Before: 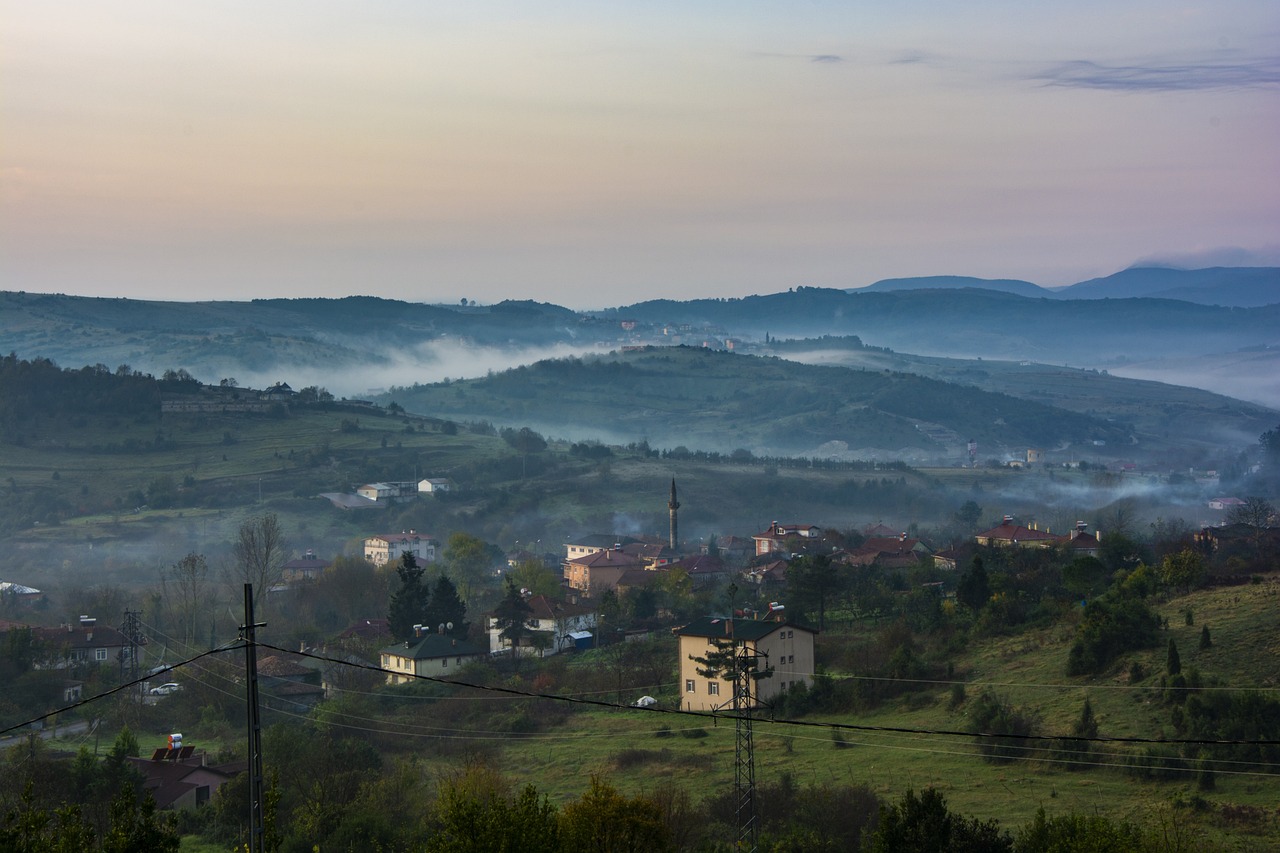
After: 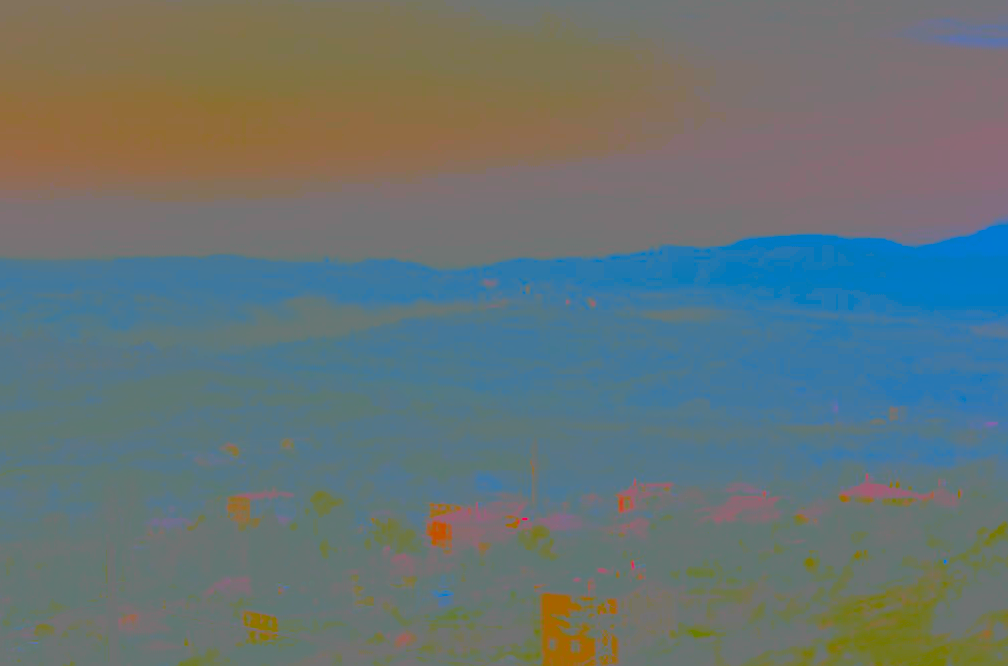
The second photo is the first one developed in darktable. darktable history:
local contrast: highlights 2%, shadows 7%, detail 134%
tone curve: curves: ch0 [(0, 0) (0.062, 0.023) (0.168, 0.142) (0.359, 0.44) (0.469, 0.544) (0.634, 0.722) (0.839, 0.909) (0.998, 0.978)]; ch1 [(0, 0) (0.437, 0.453) (0.472, 0.47) (0.502, 0.504) (0.527, 0.546) (0.568, 0.619) (0.608, 0.665) (0.669, 0.748) (0.859, 0.899) (1, 1)]; ch2 [(0, 0) (0.33, 0.301) (0.421, 0.443) (0.473, 0.498) (0.509, 0.5) (0.535, 0.564) (0.575, 0.625) (0.608, 0.676) (1, 1)], color space Lab, independent channels, preserve colors none
exposure: black level correction -0.022, exposure -0.032 EV, compensate highlight preservation false
tone equalizer: -7 EV 0.159 EV, -6 EV 0.603 EV, -5 EV 1.12 EV, -4 EV 1.35 EV, -3 EV 1.18 EV, -2 EV 0.6 EV, -1 EV 0.166 EV
crop and rotate: left 10.792%, top 5.024%, right 10.399%, bottom 16.784%
contrast brightness saturation: contrast -0.974, brightness -0.167, saturation 0.762
